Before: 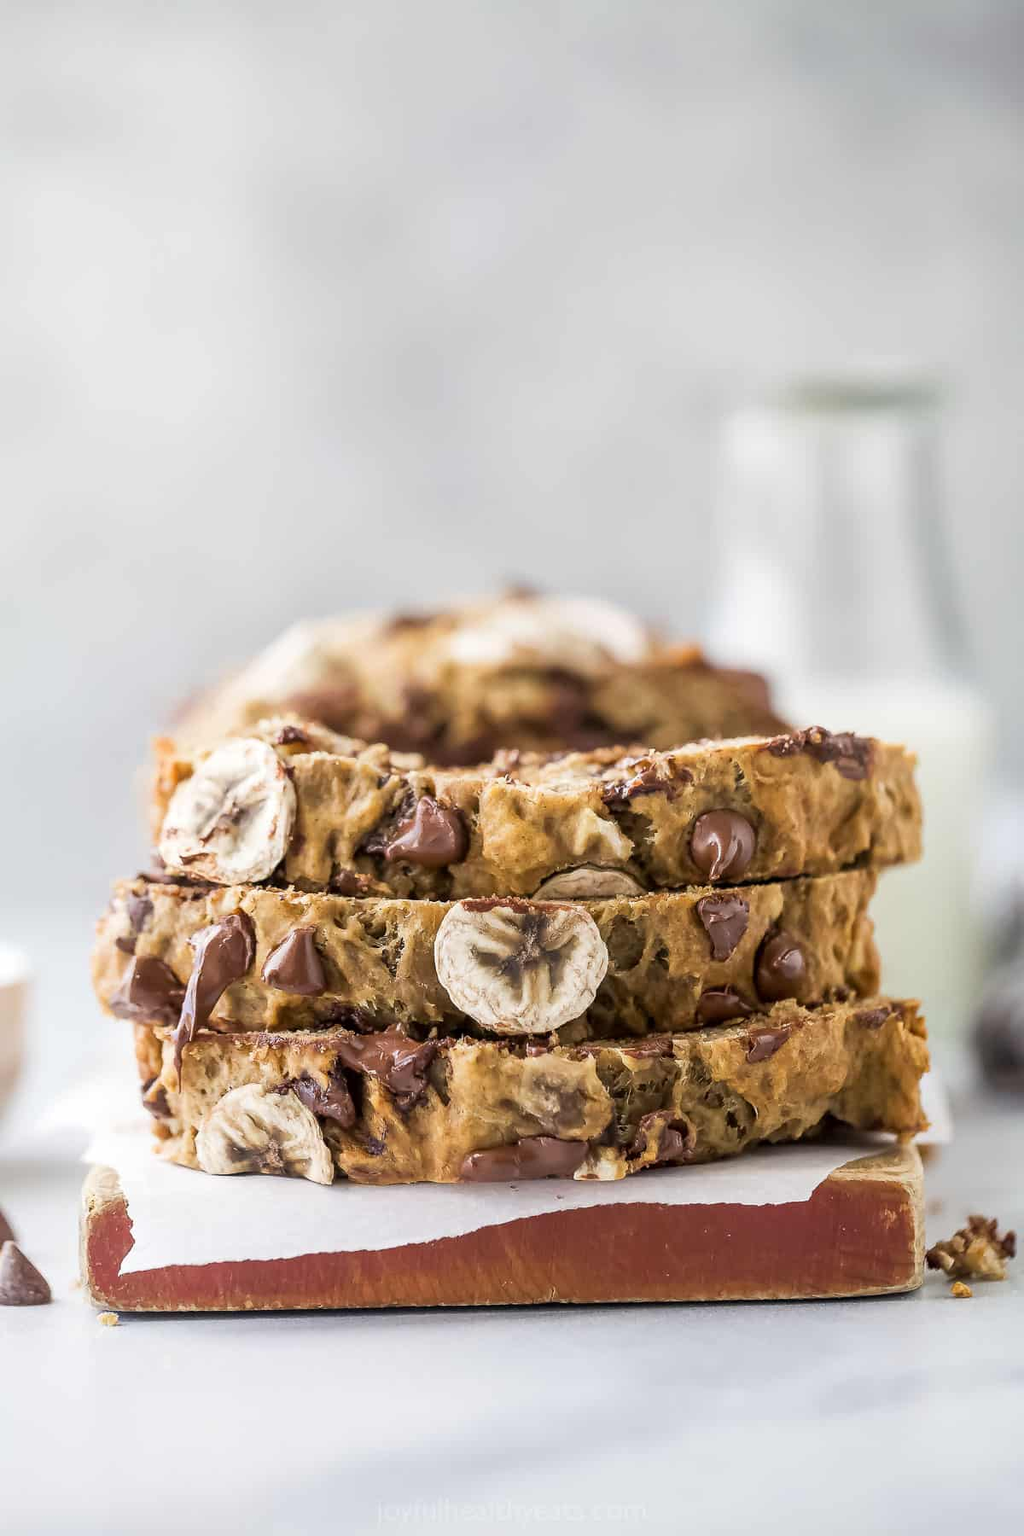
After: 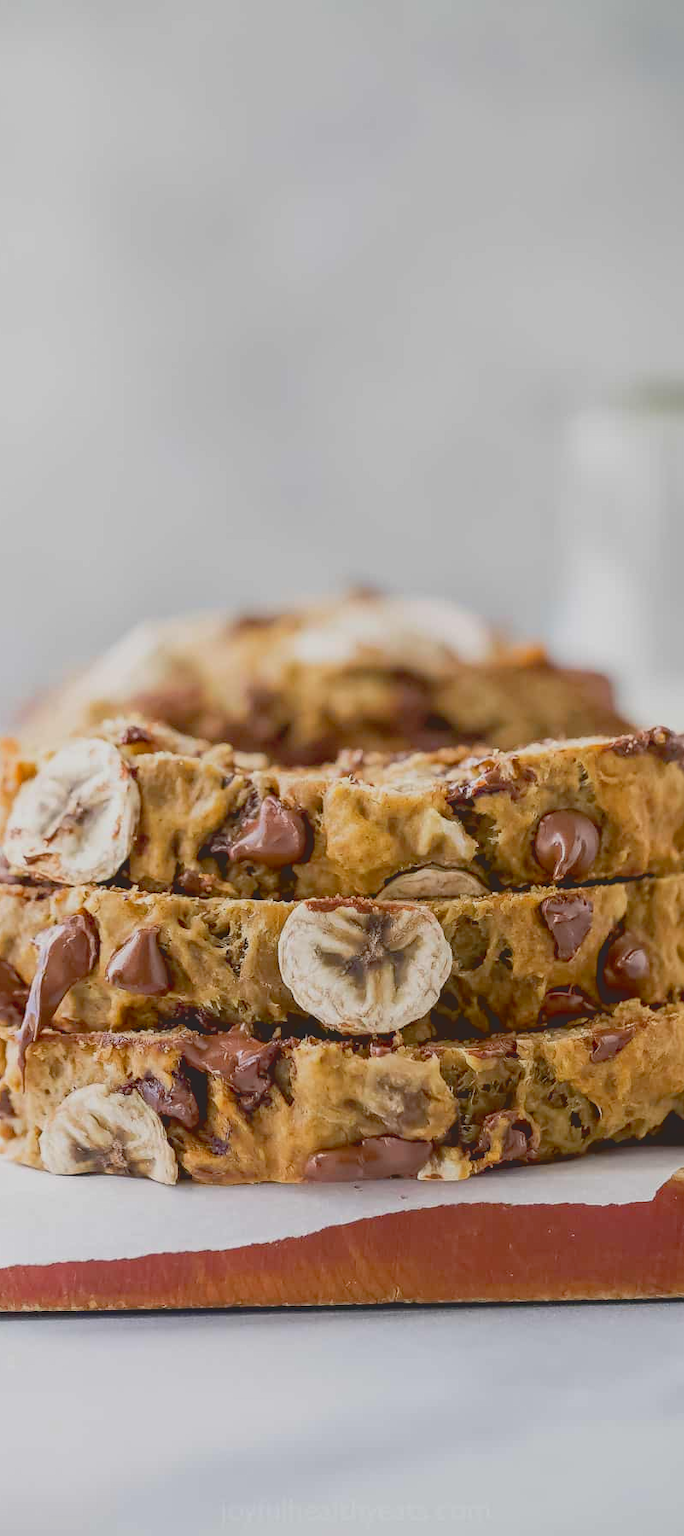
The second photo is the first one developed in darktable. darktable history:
crop and rotate: left 15.295%, right 17.833%
contrast brightness saturation: contrast -0.282
exposure: black level correction 0.016, exposure -0.007 EV, compensate exposure bias true, compensate highlight preservation false
tone equalizer: edges refinement/feathering 500, mask exposure compensation -1.57 EV, preserve details no
